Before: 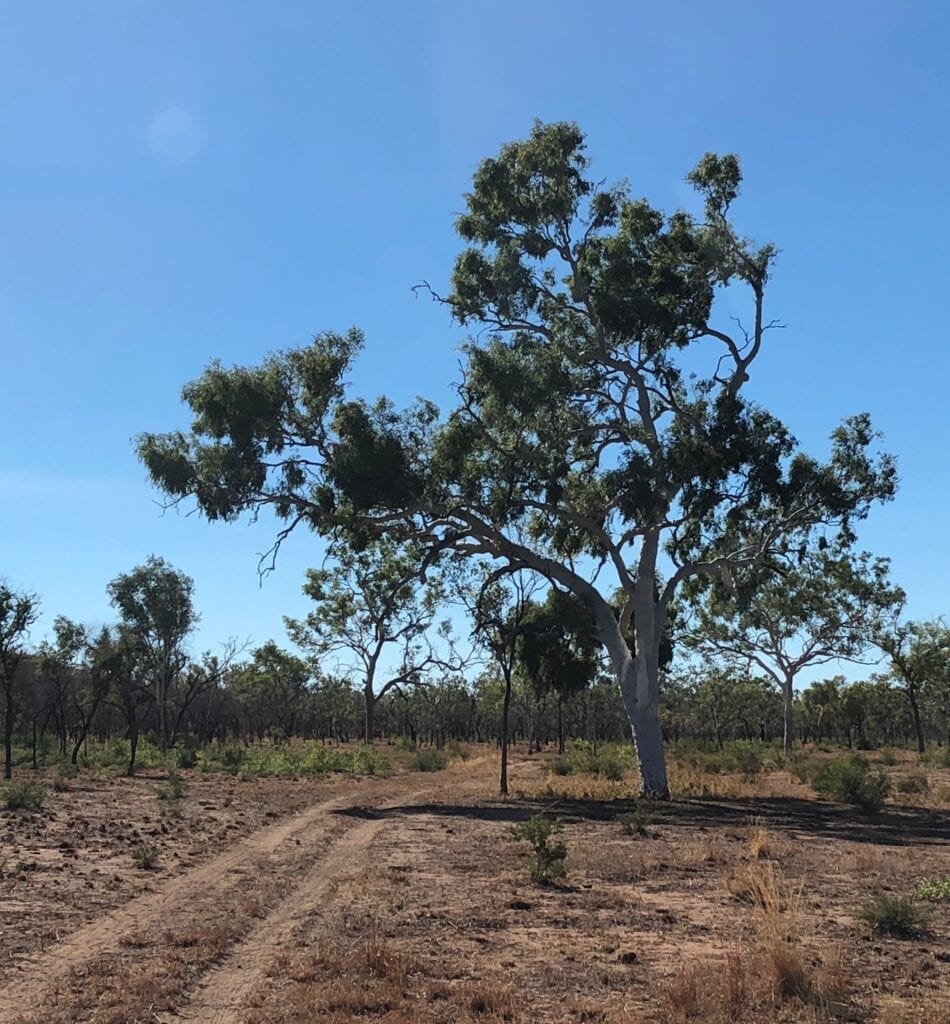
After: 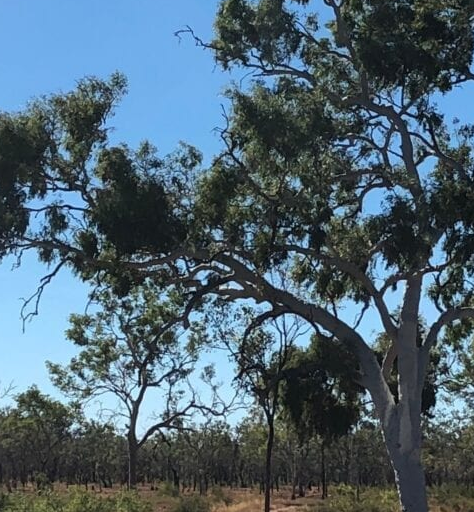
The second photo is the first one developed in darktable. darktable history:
crop: left 25%, top 25%, right 25%, bottom 25%
exposure: compensate highlight preservation false
